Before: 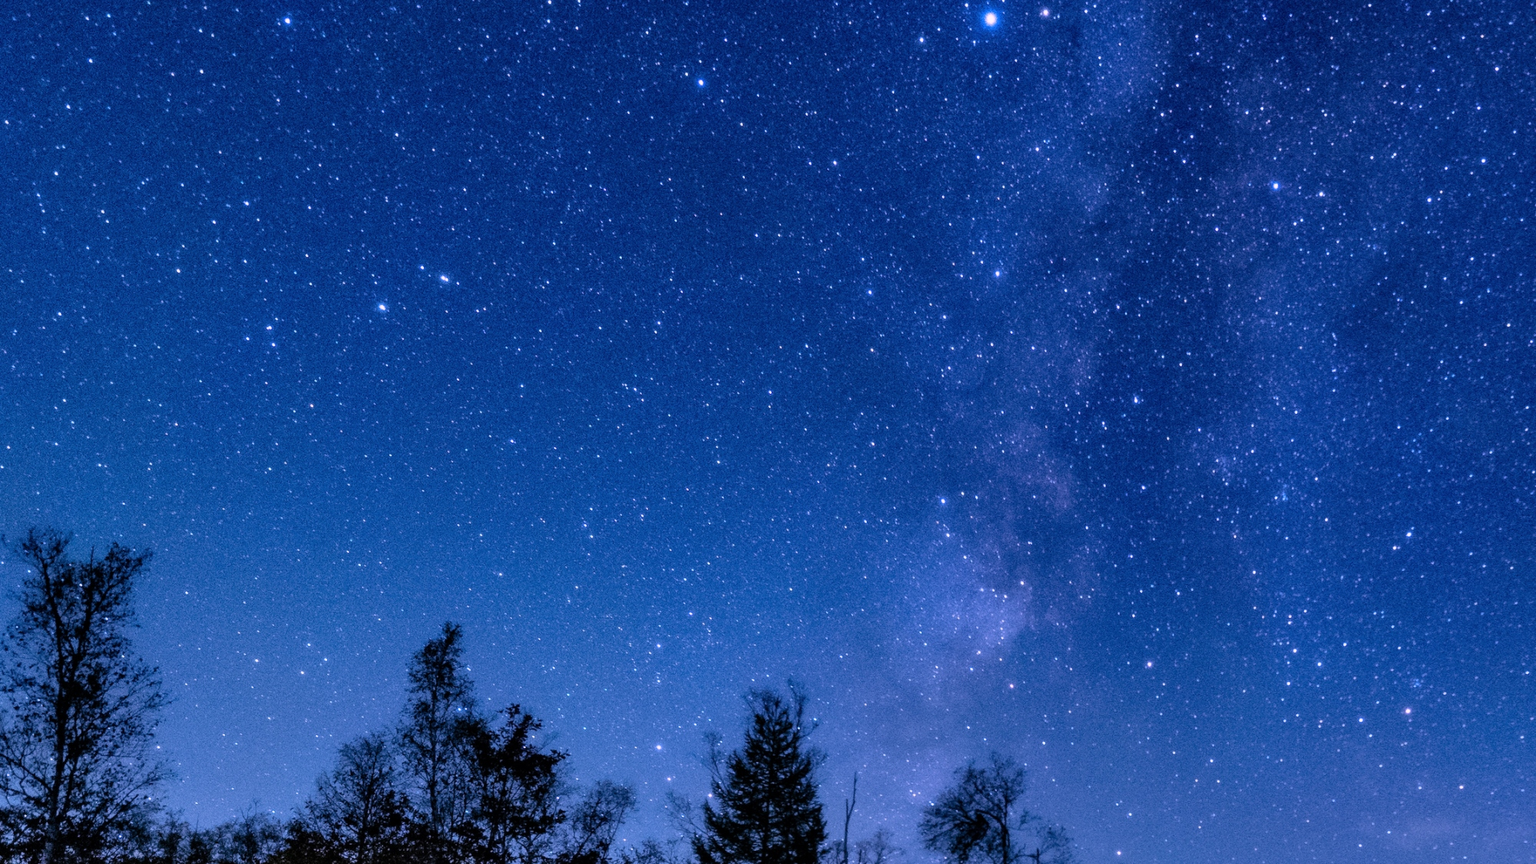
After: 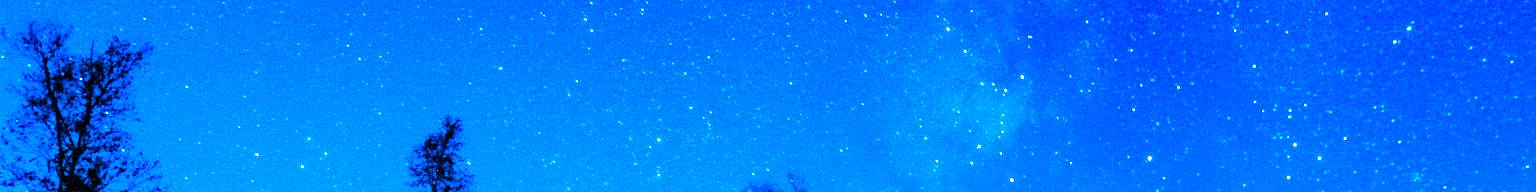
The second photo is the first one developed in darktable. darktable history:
crop and rotate: top 58.586%, bottom 19.096%
exposure: black level correction 0, exposure 1.103 EV, compensate highlight preservation false
color correction: highlights b* -0.052, saturation 2.17
